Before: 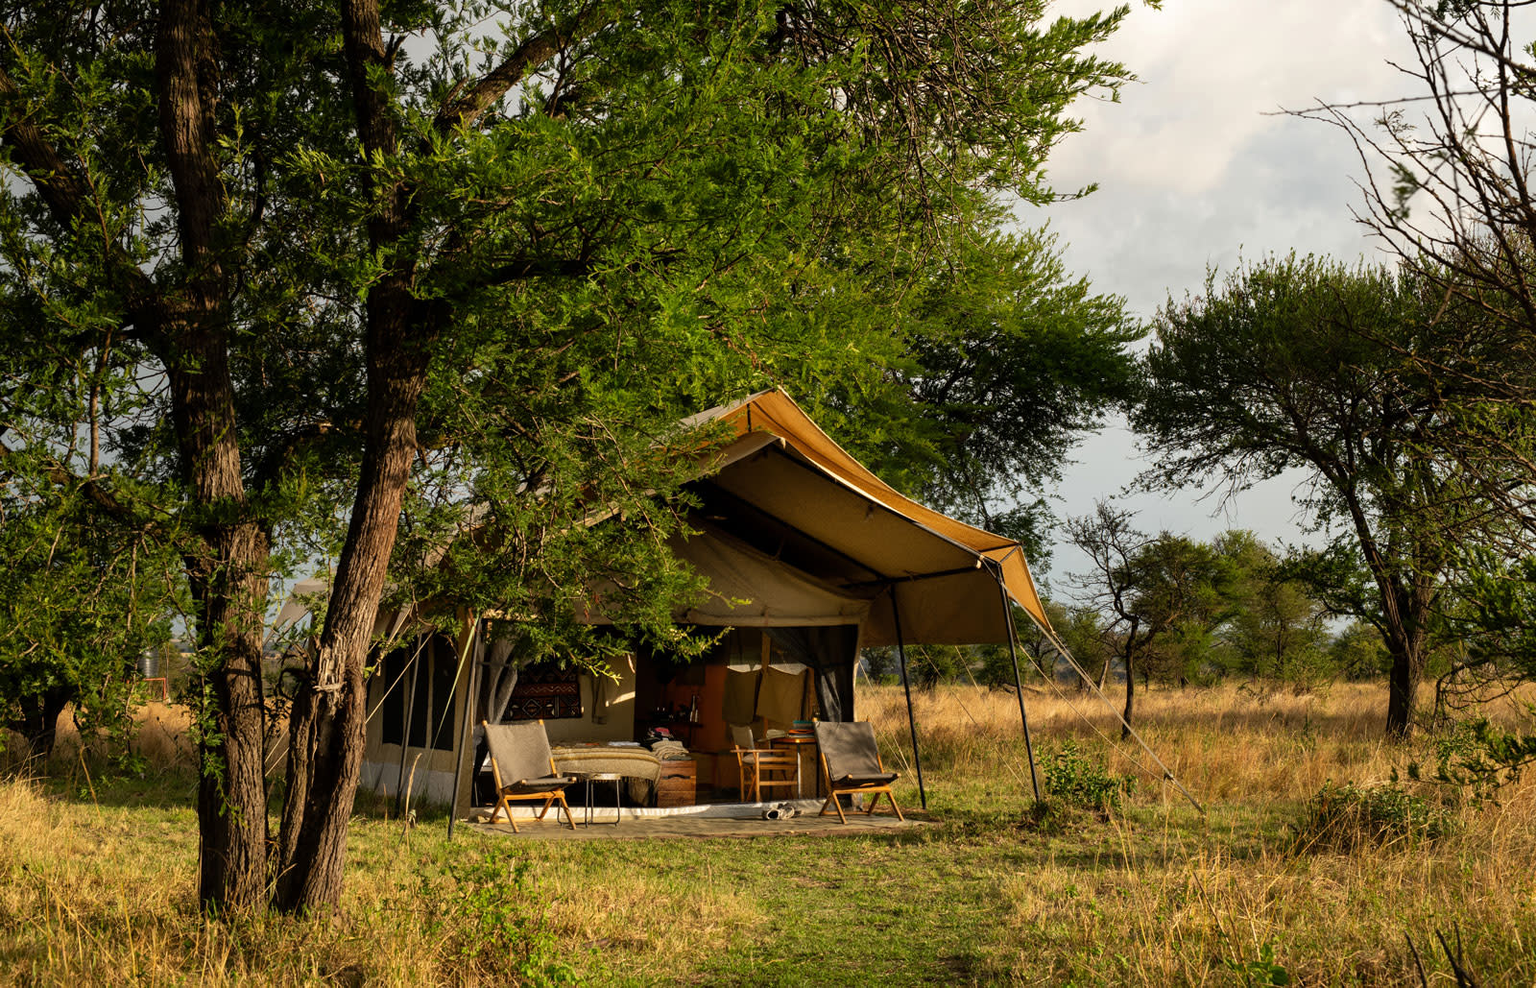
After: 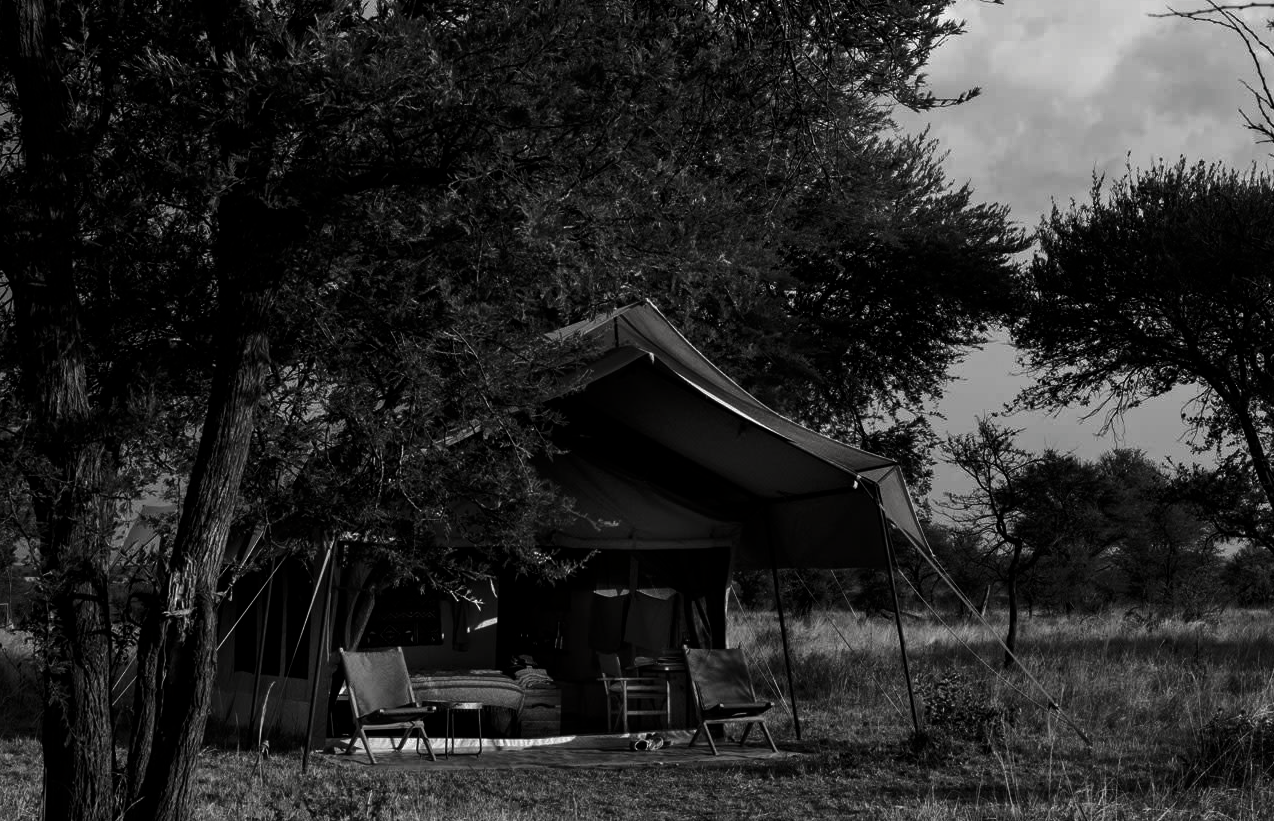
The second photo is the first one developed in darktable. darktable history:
contrast brightness saturation: contrast -0.028, brightness -0.581, saturation -0.987
crop and rotate: left 10.312%, top 10.025%, right 10.052%, bottom 10.138%
color calibration: illuminant same as pipeline (D50), adaptation none (bypass), x 0.332, y 0.334, temperature 5003.16 K
